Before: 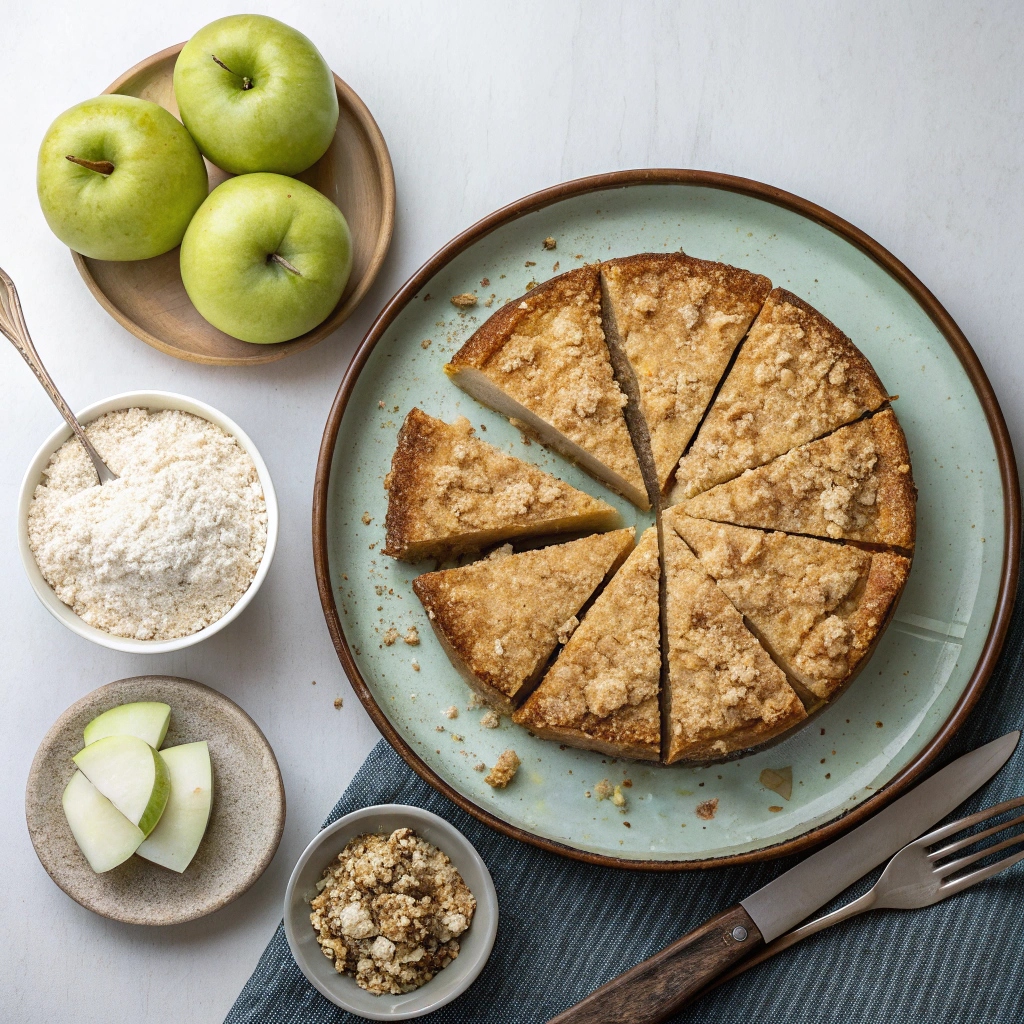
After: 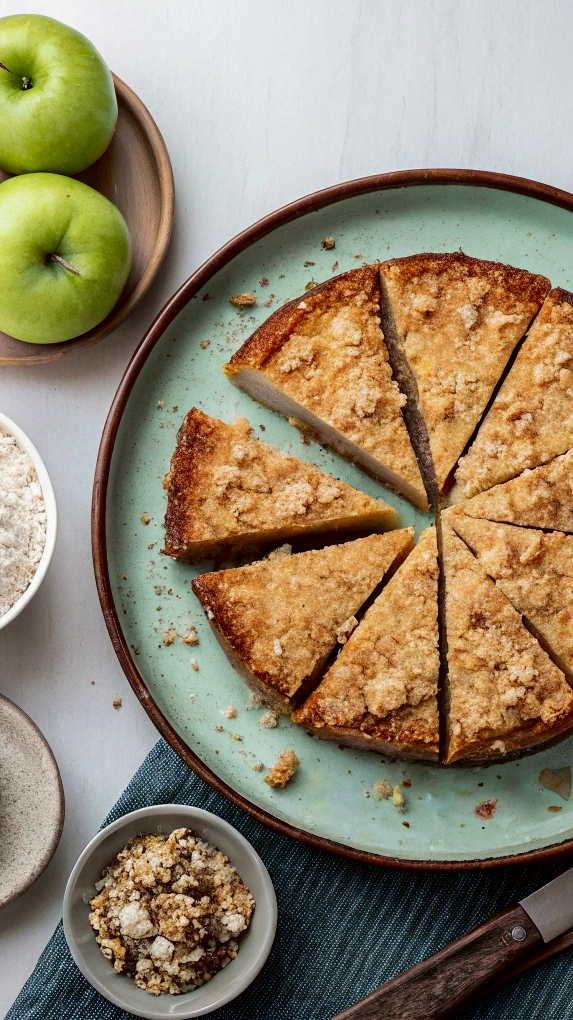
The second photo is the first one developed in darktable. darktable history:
crop: left 21.674%, right 22.086%
tone curve: curves: ch0 [(0, 0) (0.068, 0.012) (0.183, 0.089) (0.341, 0.283) (0.547, 0.532) (0.828, 0.815) (1, 0.983)]; ch1 [(0, 0) (0.23, 0.166) (0.34, 0.308) (0.371, 0.337) (0.429, 0.411) (0.477, 0.462) (0.499, 0.5) (0.529, 0.537) (0.559, 0.582) (0.743, 0.798) (1, 1)]; ch2 [(0, 0) (0.431, 0.414) (0.498, 0.503) (0.524, 0.528) (0.568, 0.546) (0.6, 0.597) (0.634, 0.645) (0.728, 0.742) (1, 1)], color space Lab, independent channels, preserve colors none
